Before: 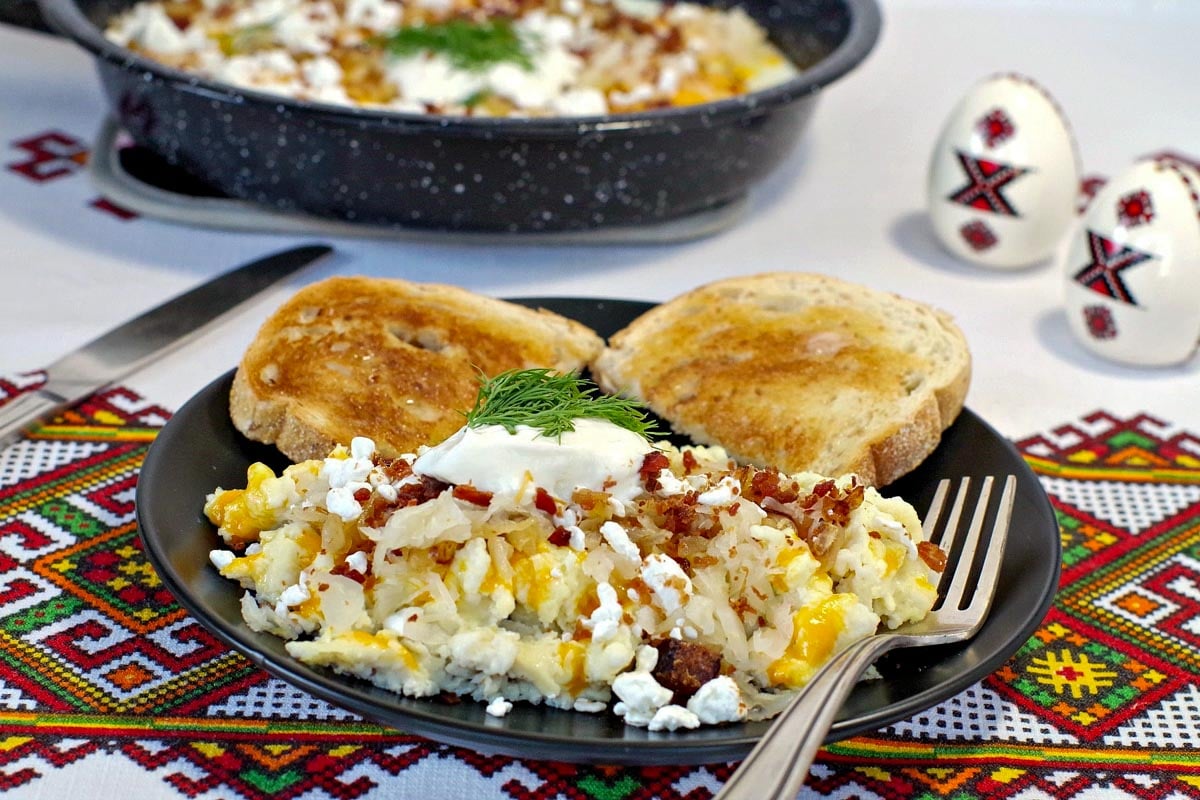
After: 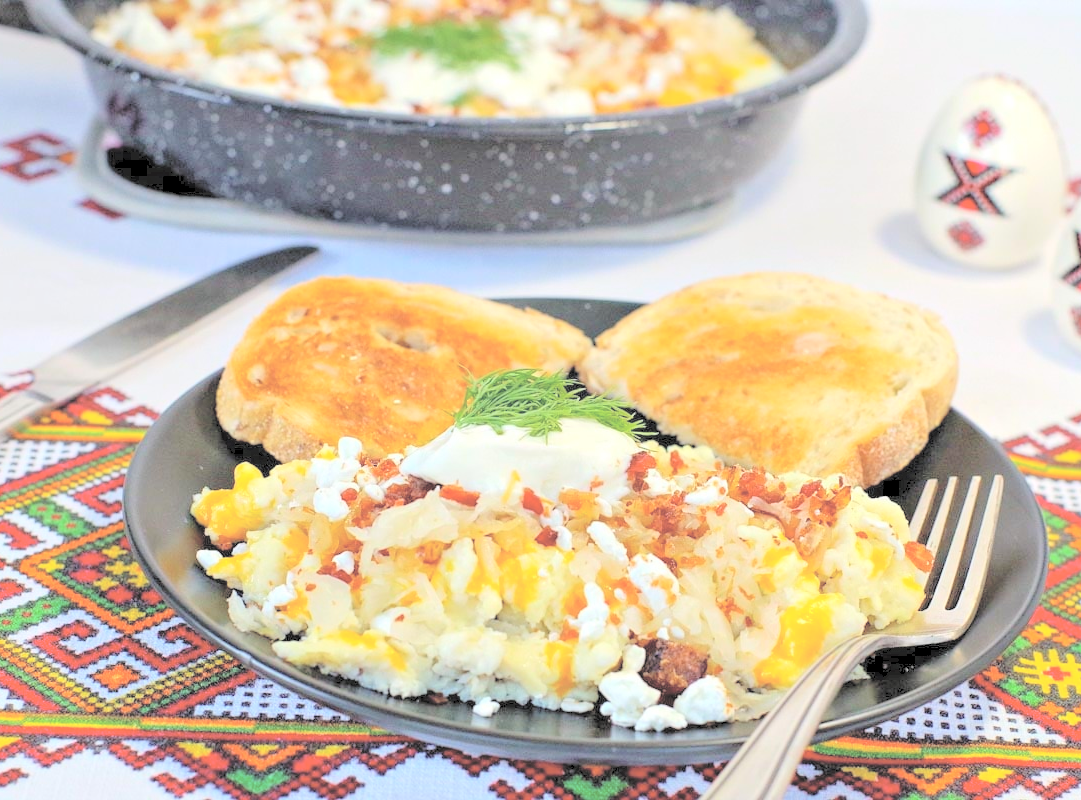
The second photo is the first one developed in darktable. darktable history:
crop and rotate: left 1.088%, right 8.807%
contrast brightness saturation: brightness 1
